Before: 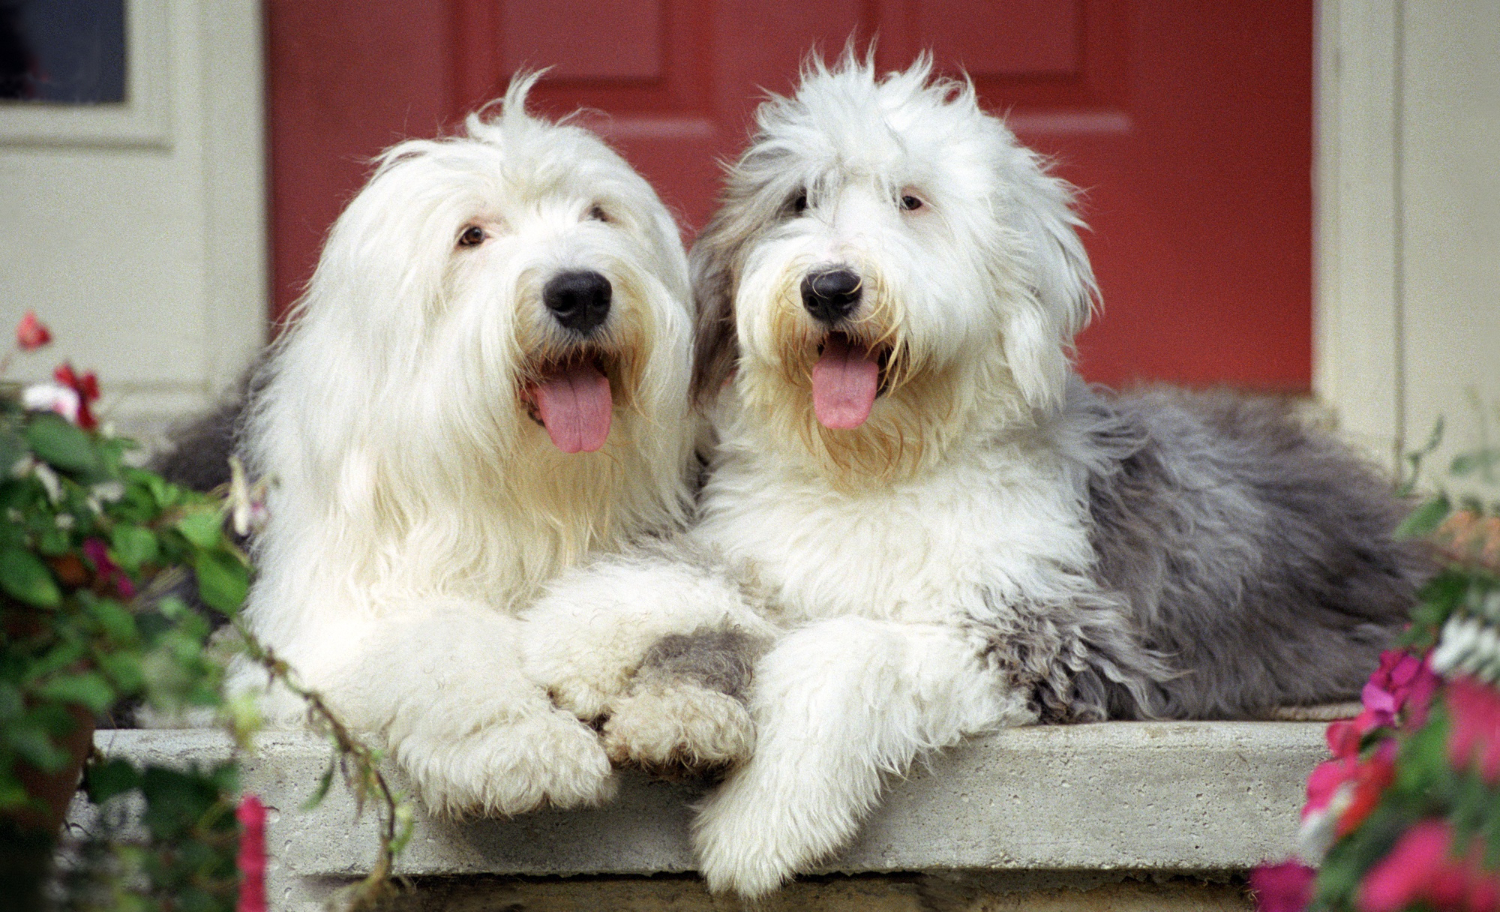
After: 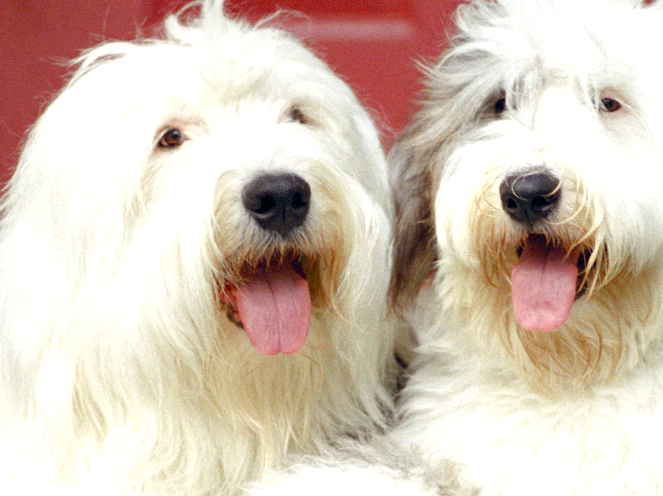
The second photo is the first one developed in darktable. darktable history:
color correction: highlights b* 3.02
color balance rgb: shadows lift › chroma 4.034%, shadows lift › hue 90.08°, global offset › chroma 0.057%, global offset › hue 253.38°, perceptual saturation grading › global saturation 20%, perceptual saturation grading › highlights -50.13%, perceptual saturation grading › shadows 30.734%, contrast -10.059%
exposure: black level correction 0, exposure 0.701 EV, compensate highlight preservation false
crop: left 20.084%, top 10.846%, right 35.664%, bottom 34.675%
